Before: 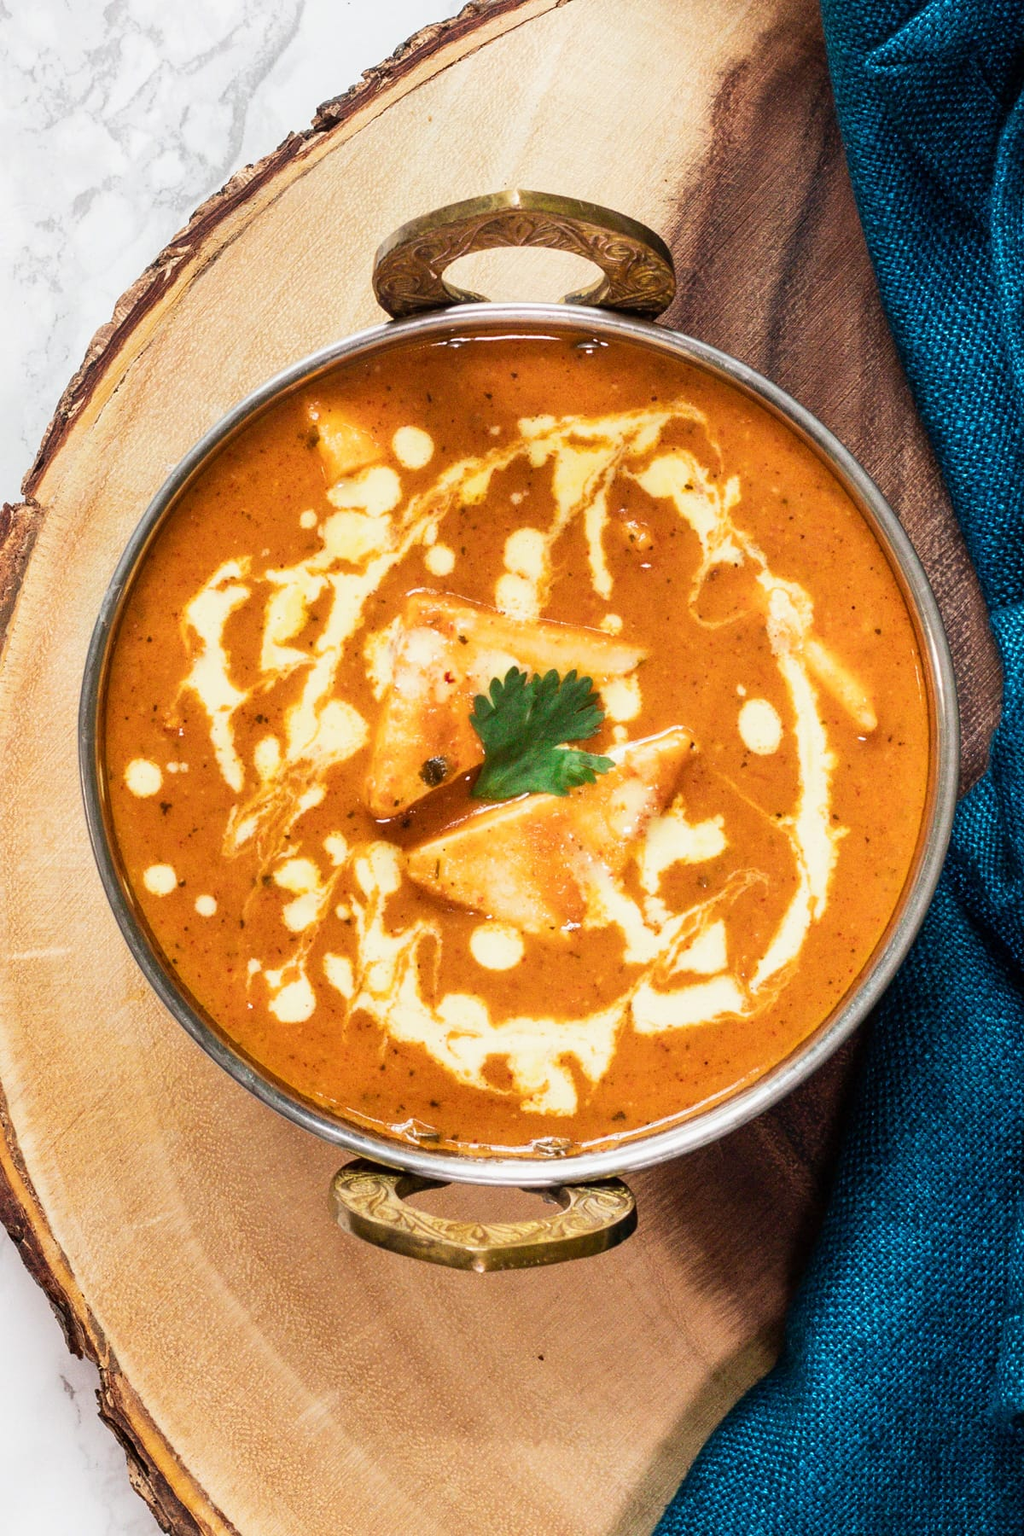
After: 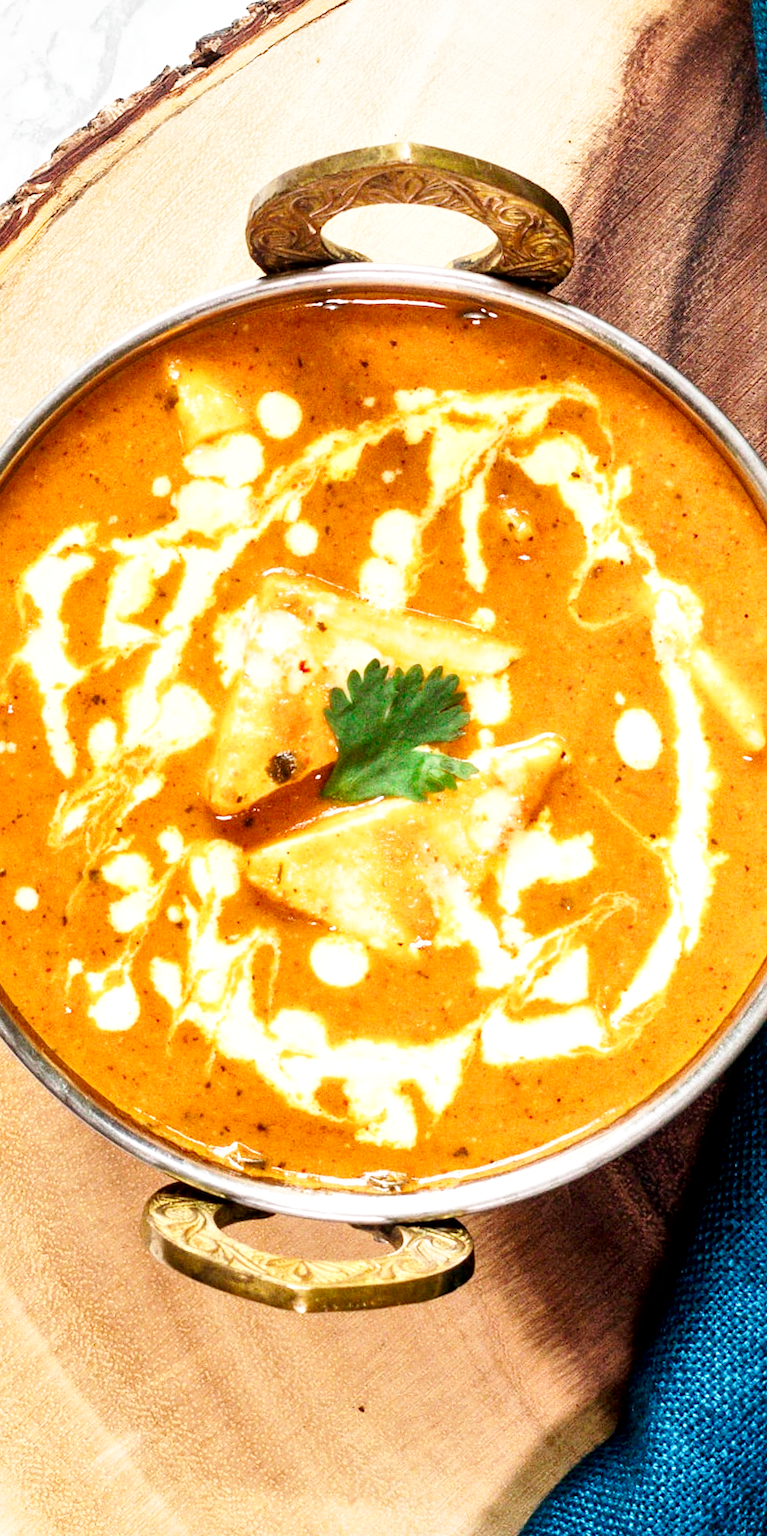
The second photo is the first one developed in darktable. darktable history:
color zones: curves: ch0 [(0, 0.5) (0.143, 0.5) (0.286, 0.5) (0.429, 0.5) (0.571, 0.5) (0.714, 0.476) (0.857, 0.5) (1, 0.5)]; ch2 [(0, 0.5) (0.143, 0.5) (0.286, 0.5) (0.429, 0.5) (0.571, 0.5) (0.714, 0.487) (0.857, 0.5) (1, 0.5)]
crop and rotate: angle -3.27°, left 14.277%, top 0.028%, right 10.766%, bottom 0.028%
local contrast: mode bilateral grid, contrast 20, coarseness 50, detail 132%, midtone range 0.2
base curve: curves: ch0 [(0, 0) (0.005, 0.002) (0.15, 0.3) (0.4, 0.7) (0.75, 0.95) (1, 1)], preserve colors none
